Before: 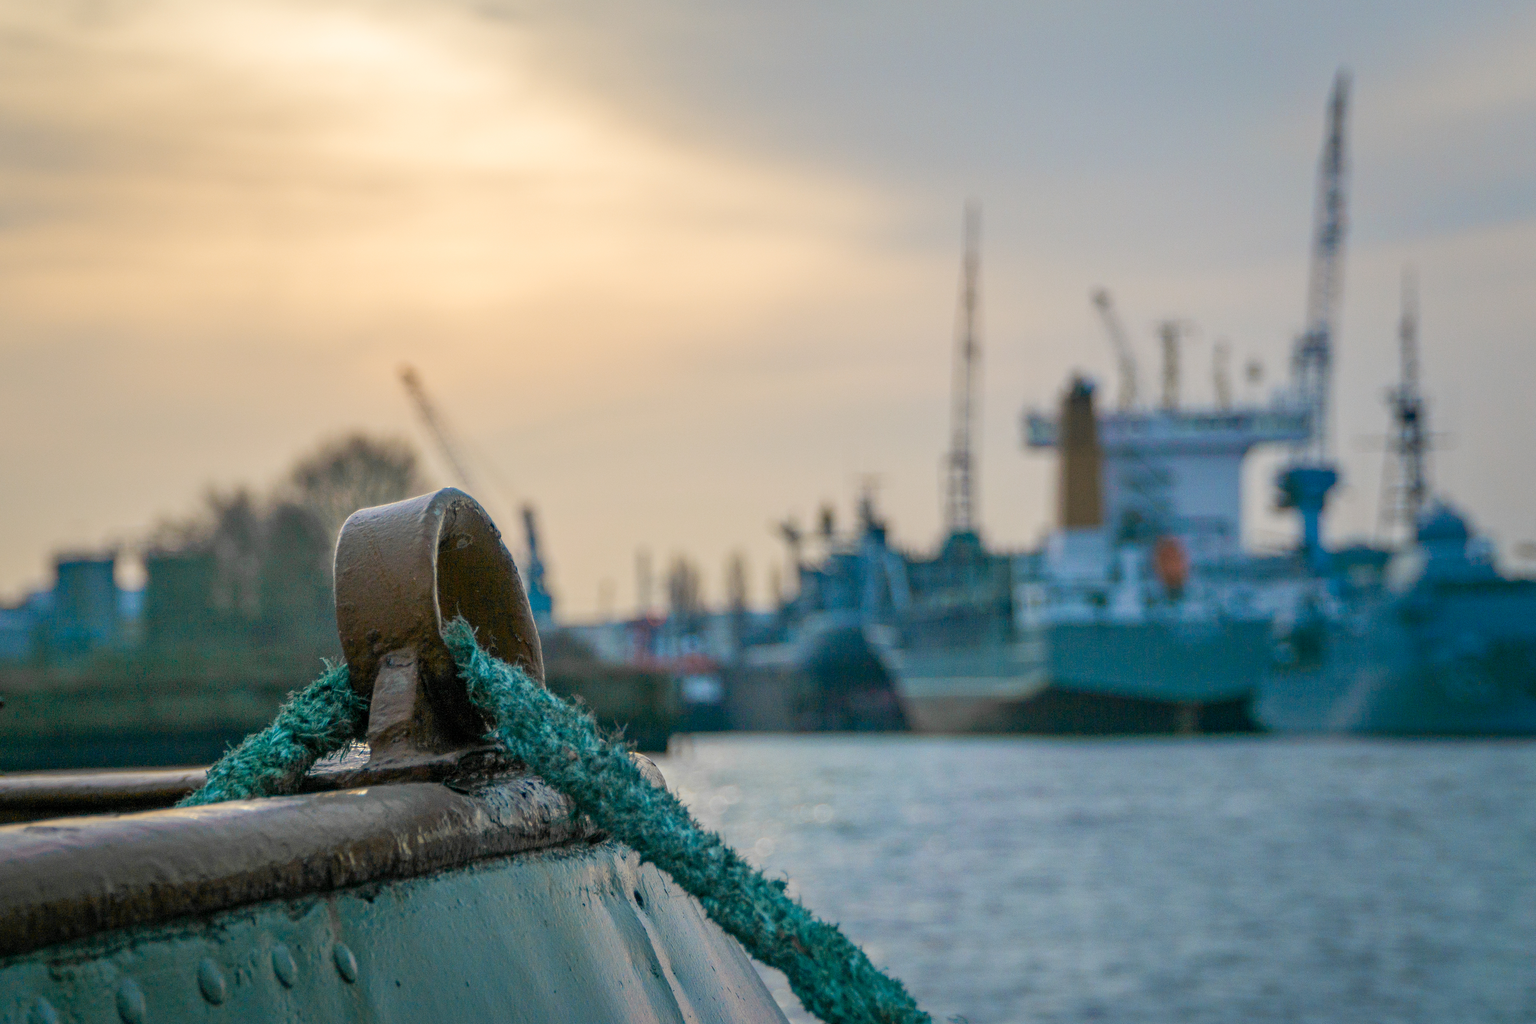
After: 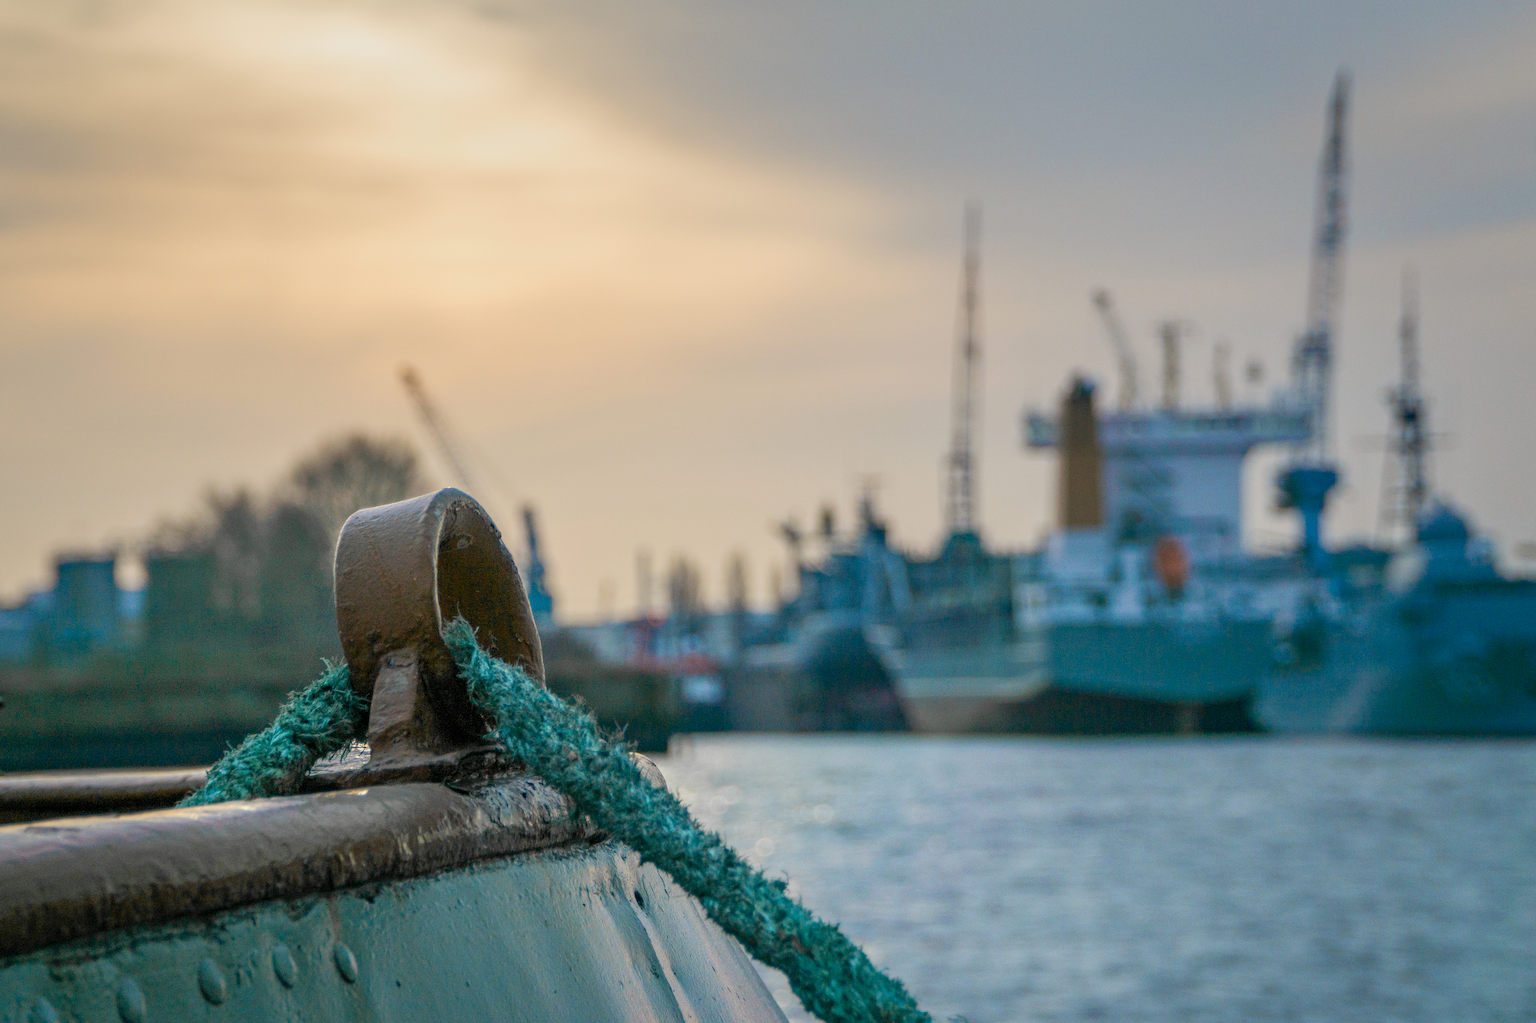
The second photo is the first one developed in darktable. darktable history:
white balance: emerald 1
exposure: exposure 0.3 EV, compensate highlight preservation false
graduated density: rotation -0.352°, offset 57.64
